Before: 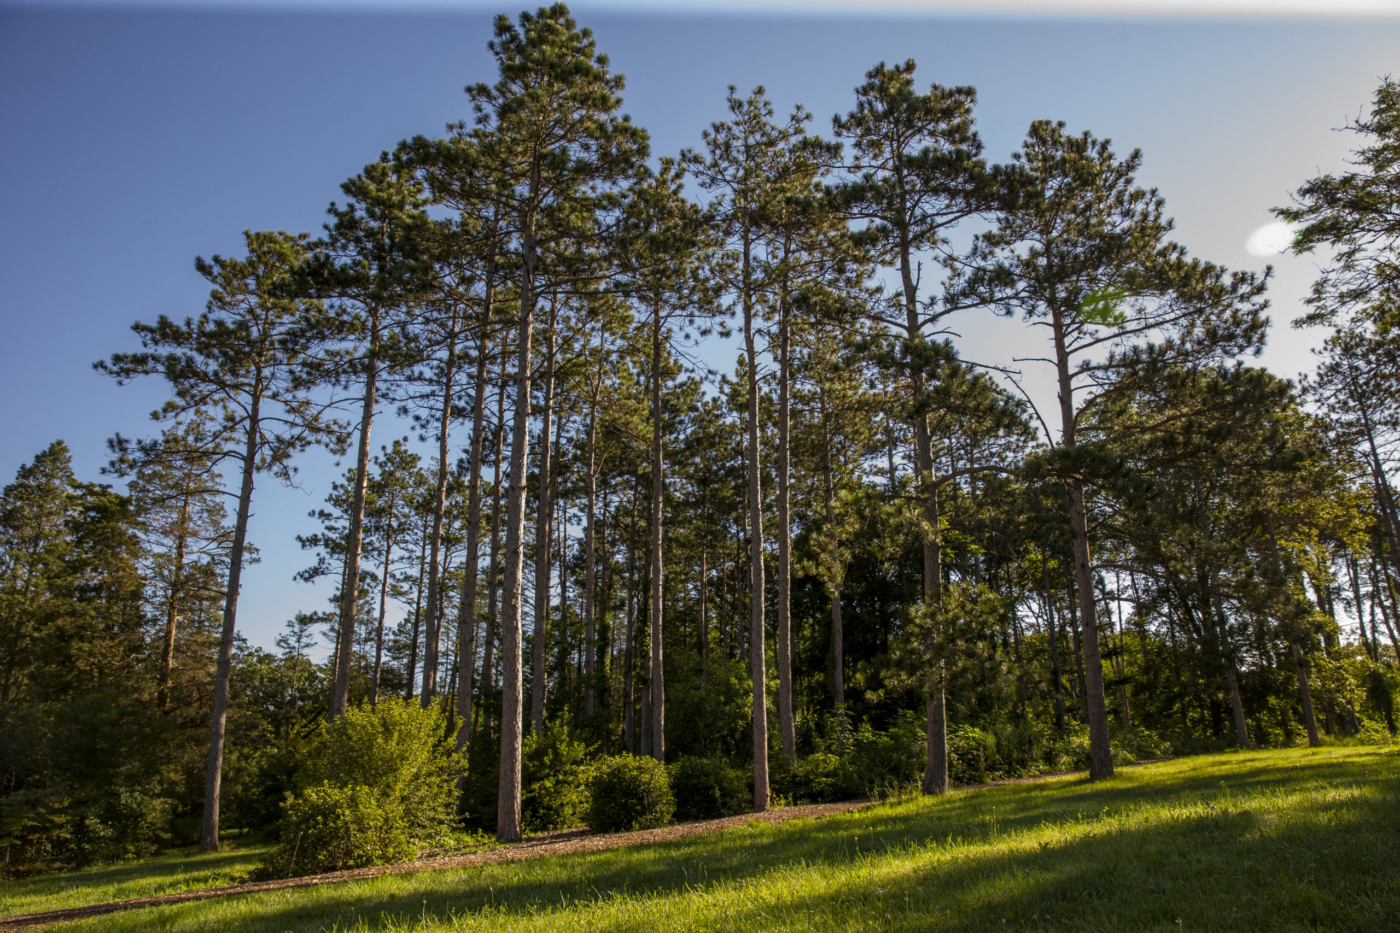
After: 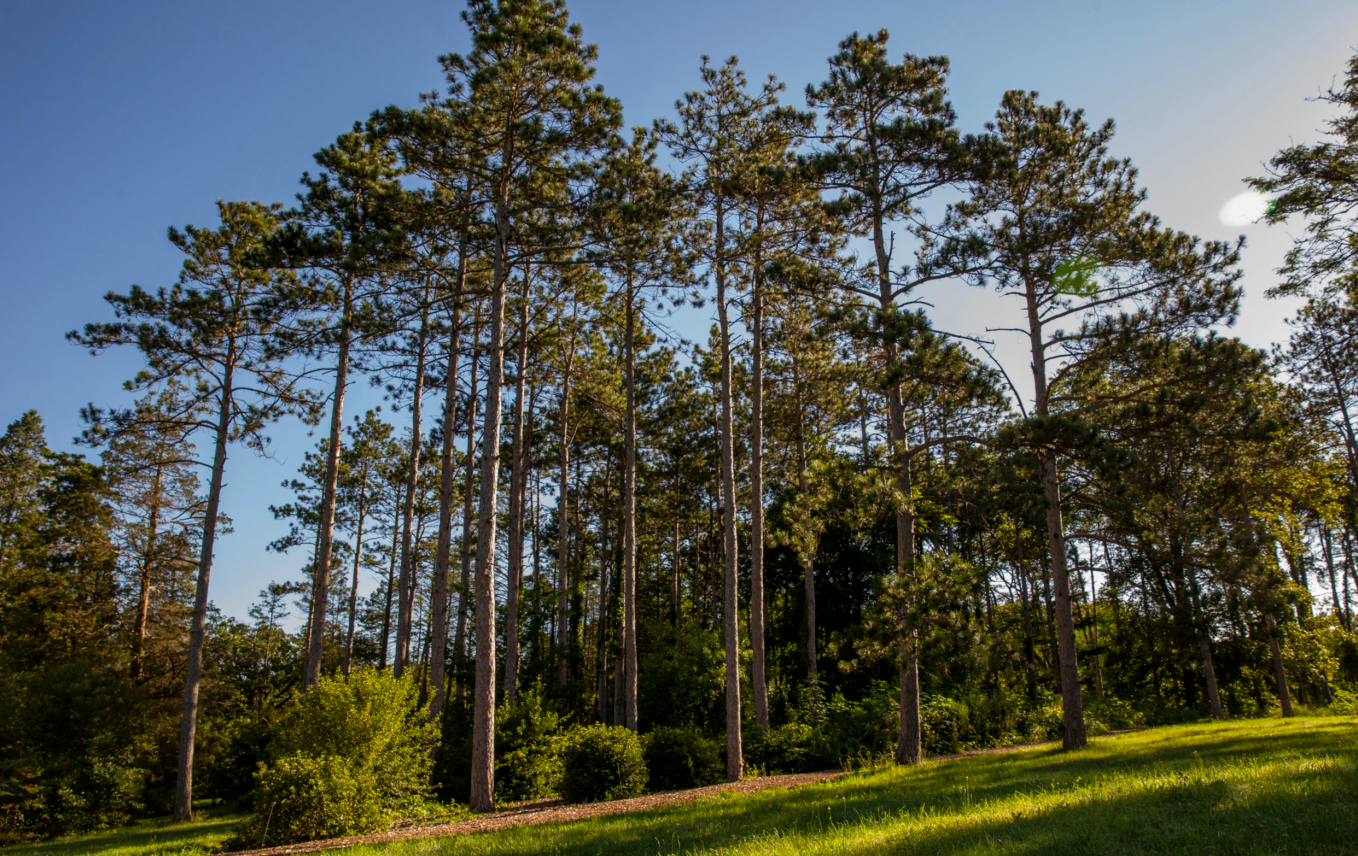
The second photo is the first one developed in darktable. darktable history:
crop: left 1.929%, top 3.282%, right 1.071%, bottom 4.952%
